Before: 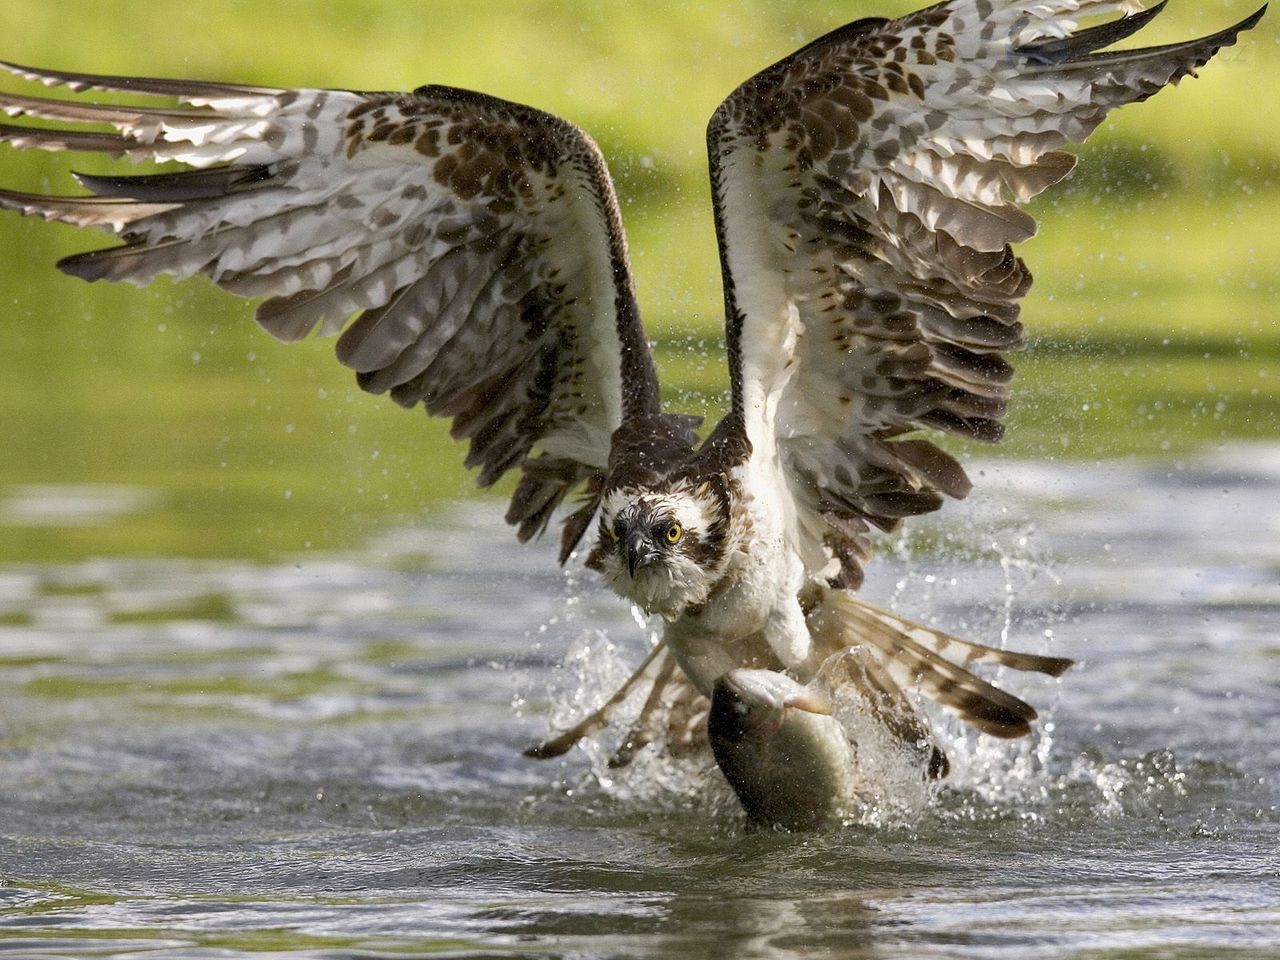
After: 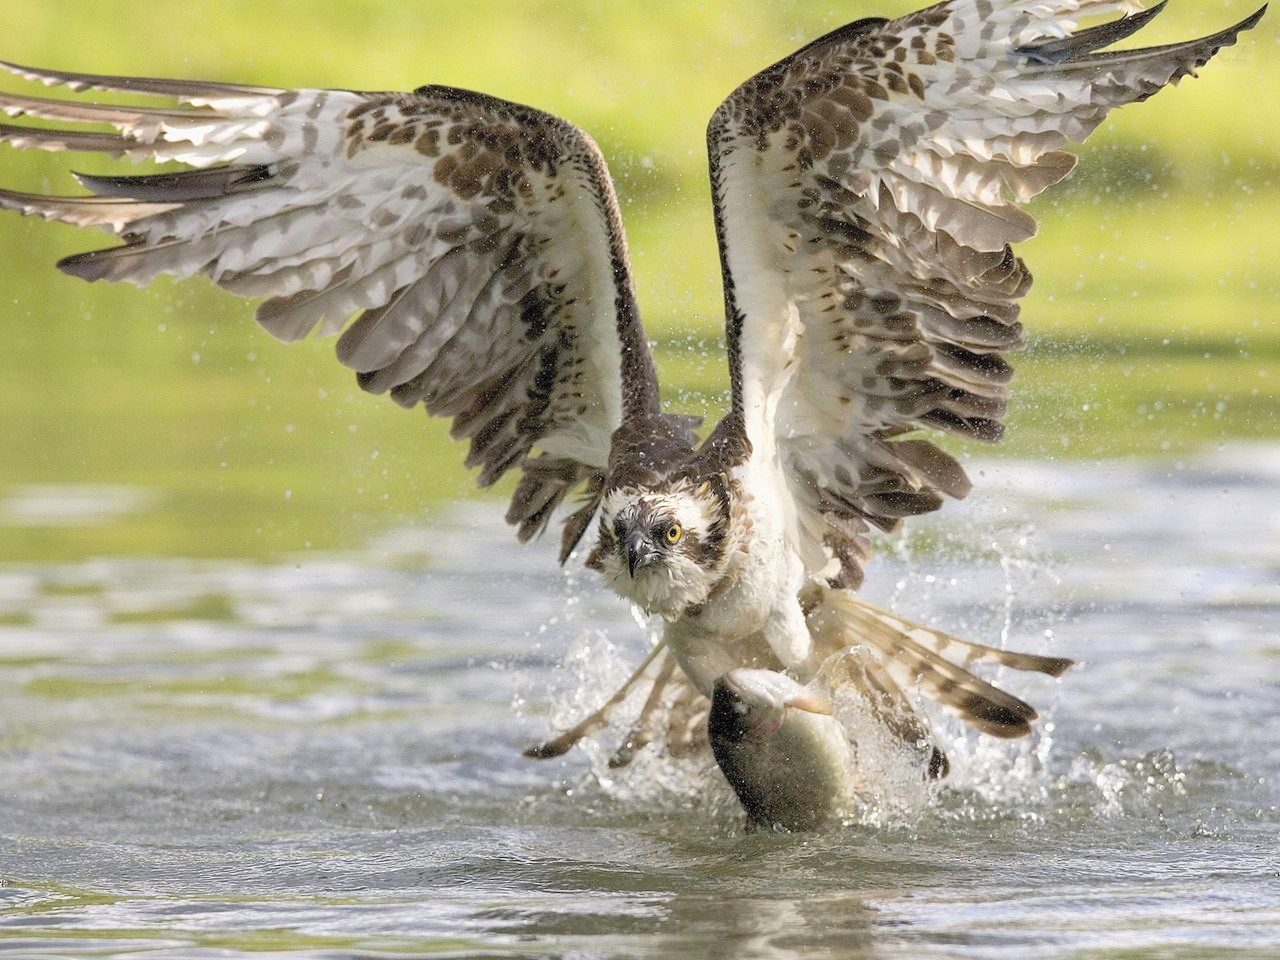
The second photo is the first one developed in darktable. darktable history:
contrast brightness saturation: brightness 0.286
